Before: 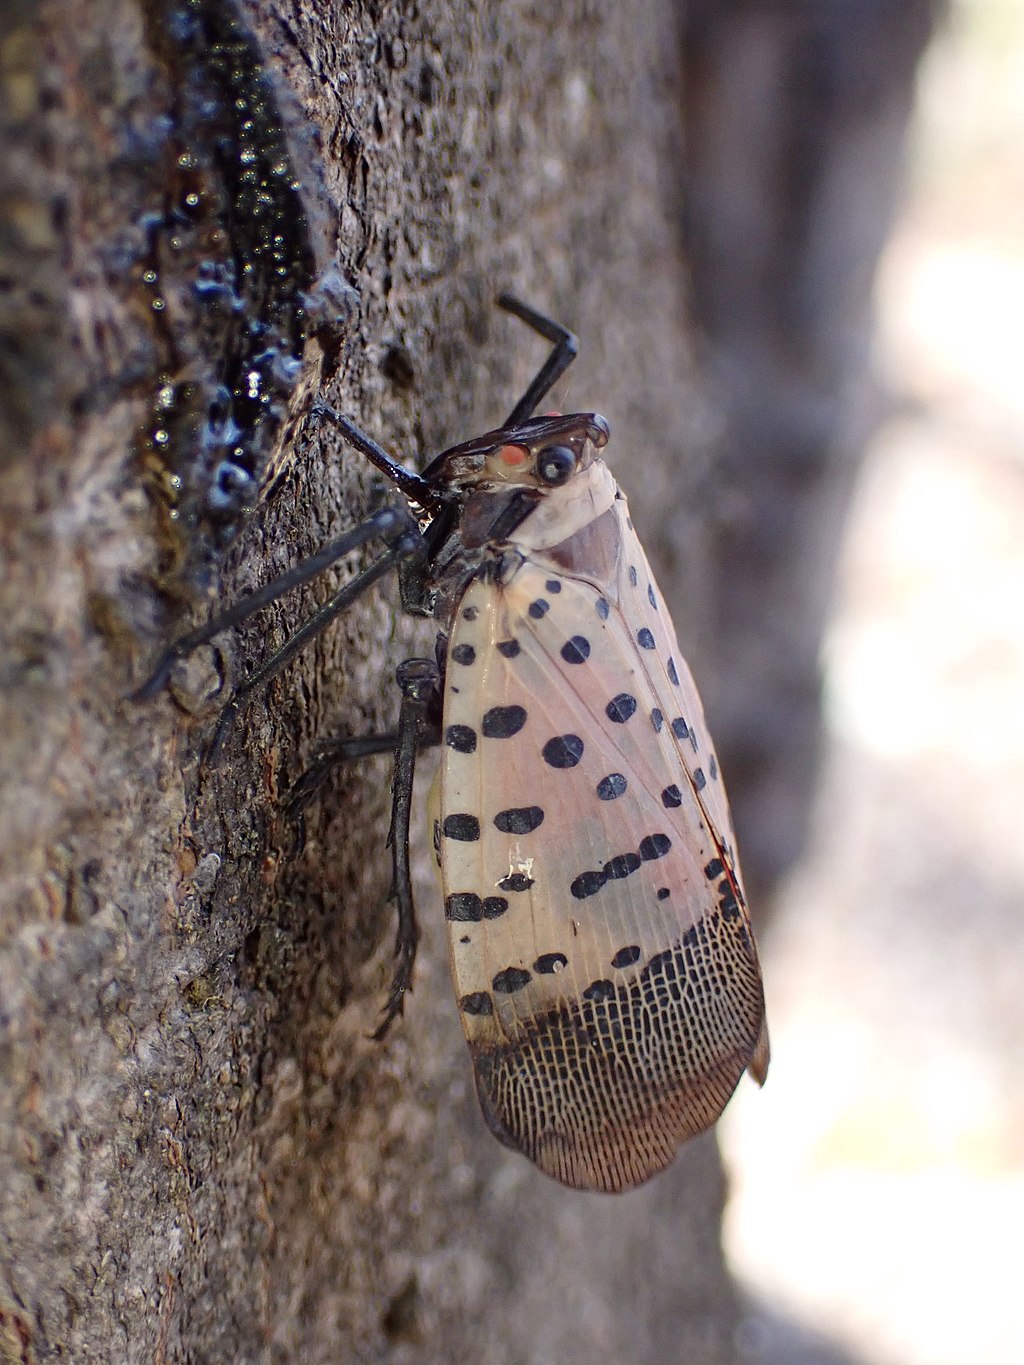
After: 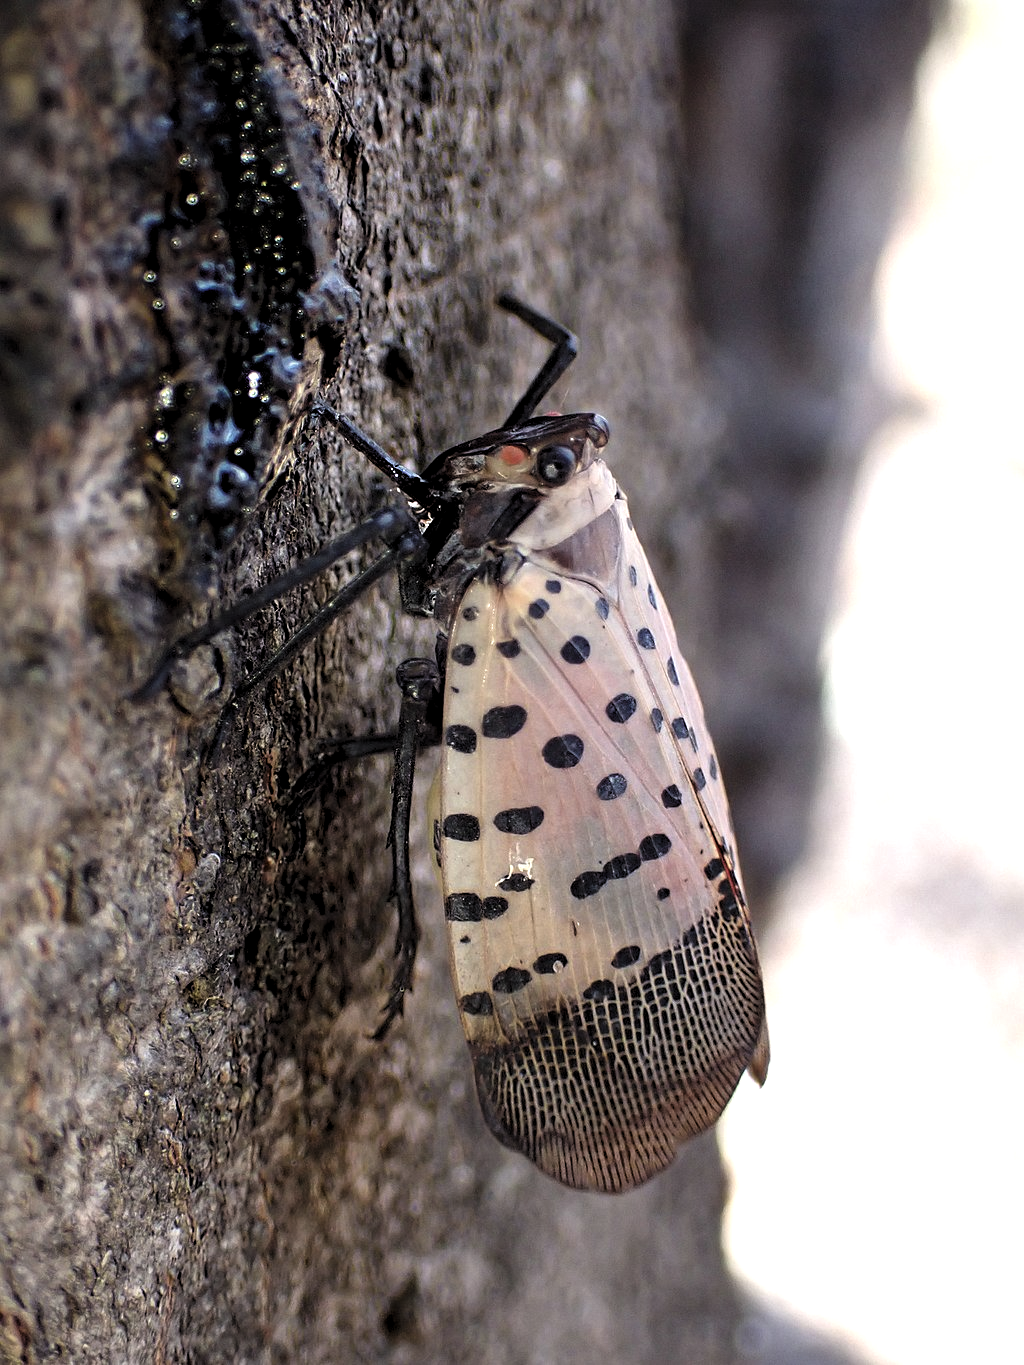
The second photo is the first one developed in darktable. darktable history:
exposure: black level correction 0, exposure 0.499 EV, compensate highlight preservation false
levels: levels [0.116, 0.574, 1]
